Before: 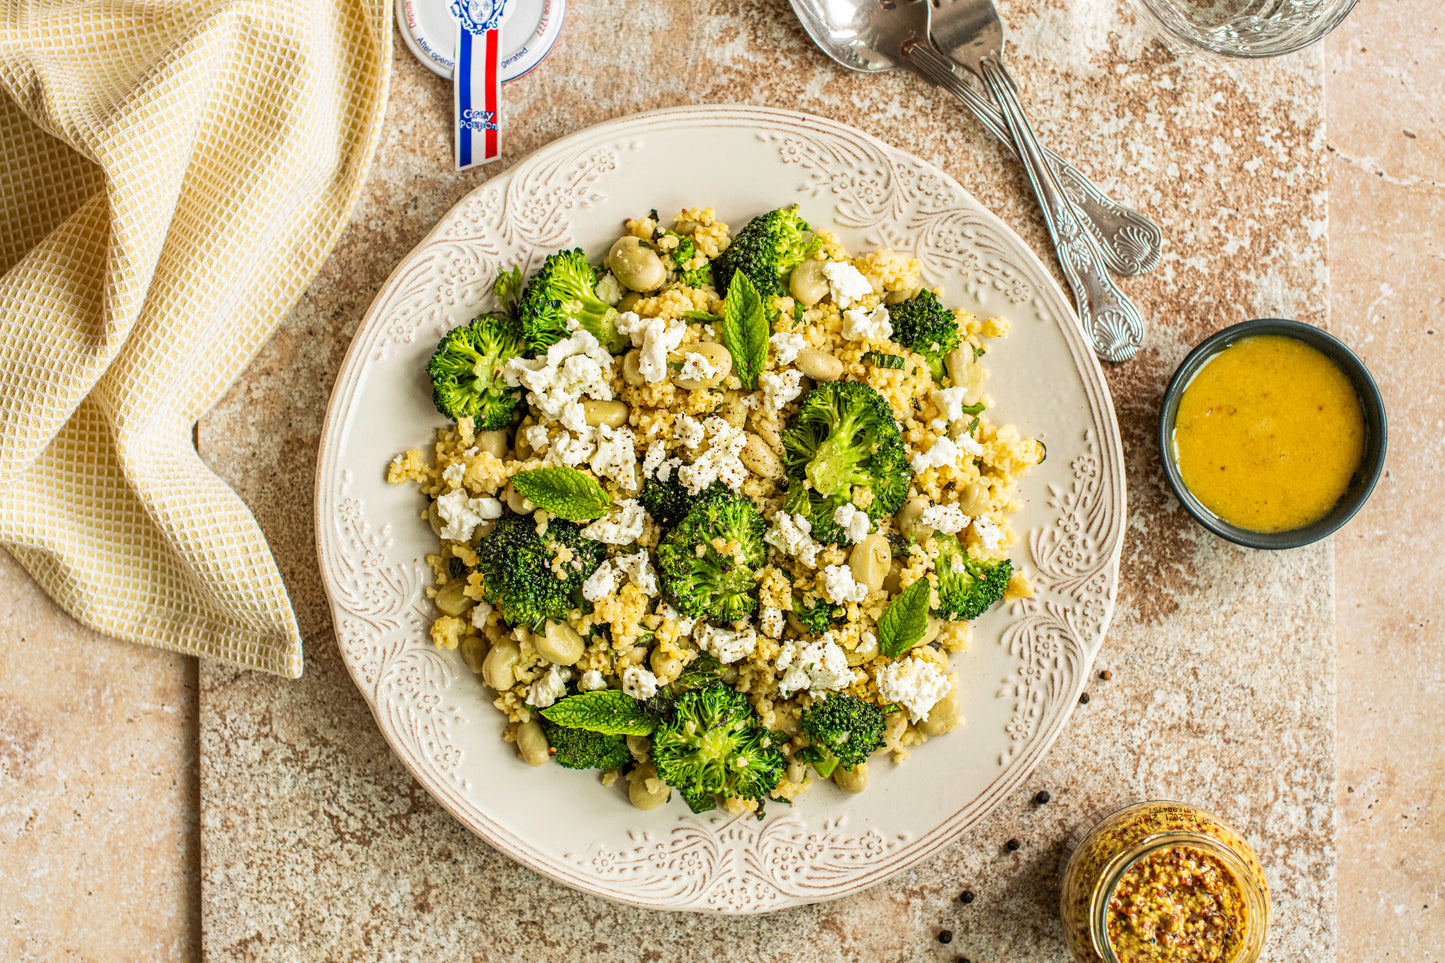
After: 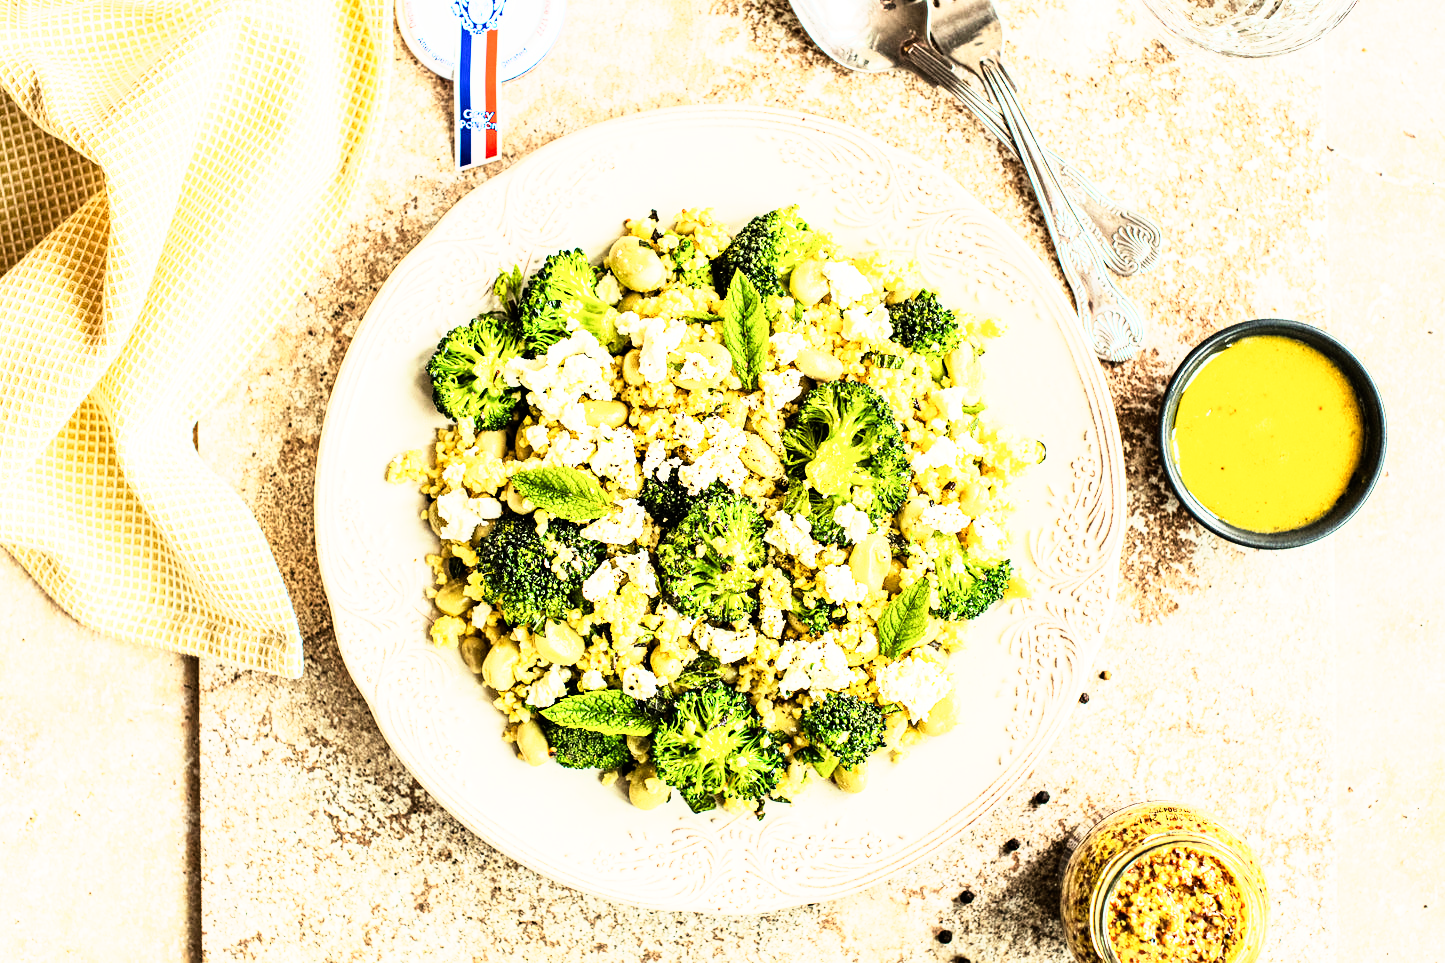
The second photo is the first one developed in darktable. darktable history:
rgb curve: curves: ch0 [(0, 0) (0.21, 0.15) (0.24, 0.21) (0.5, 0.75) (0.75, 0.96) (0.89, 0.99) (1, 1)]; ch1 [(0, 0.02) (0.21, 0.13) (0.25, 0.2) (0.5, 0.67) (0.75, 0.9) (0.89, 0.97) (1, 1)]; ch2 [(0, 0.02) (0.21, 0.13) (0.25, 0.2) (0.5, 0.67) (0.75, 0.9) (0.89, 0.97) (1, 1)], compensate middle gray true
base curve: curves: ch0 [(0, 0) (0.579, 0.807) (1, 1)], preserve colors none
